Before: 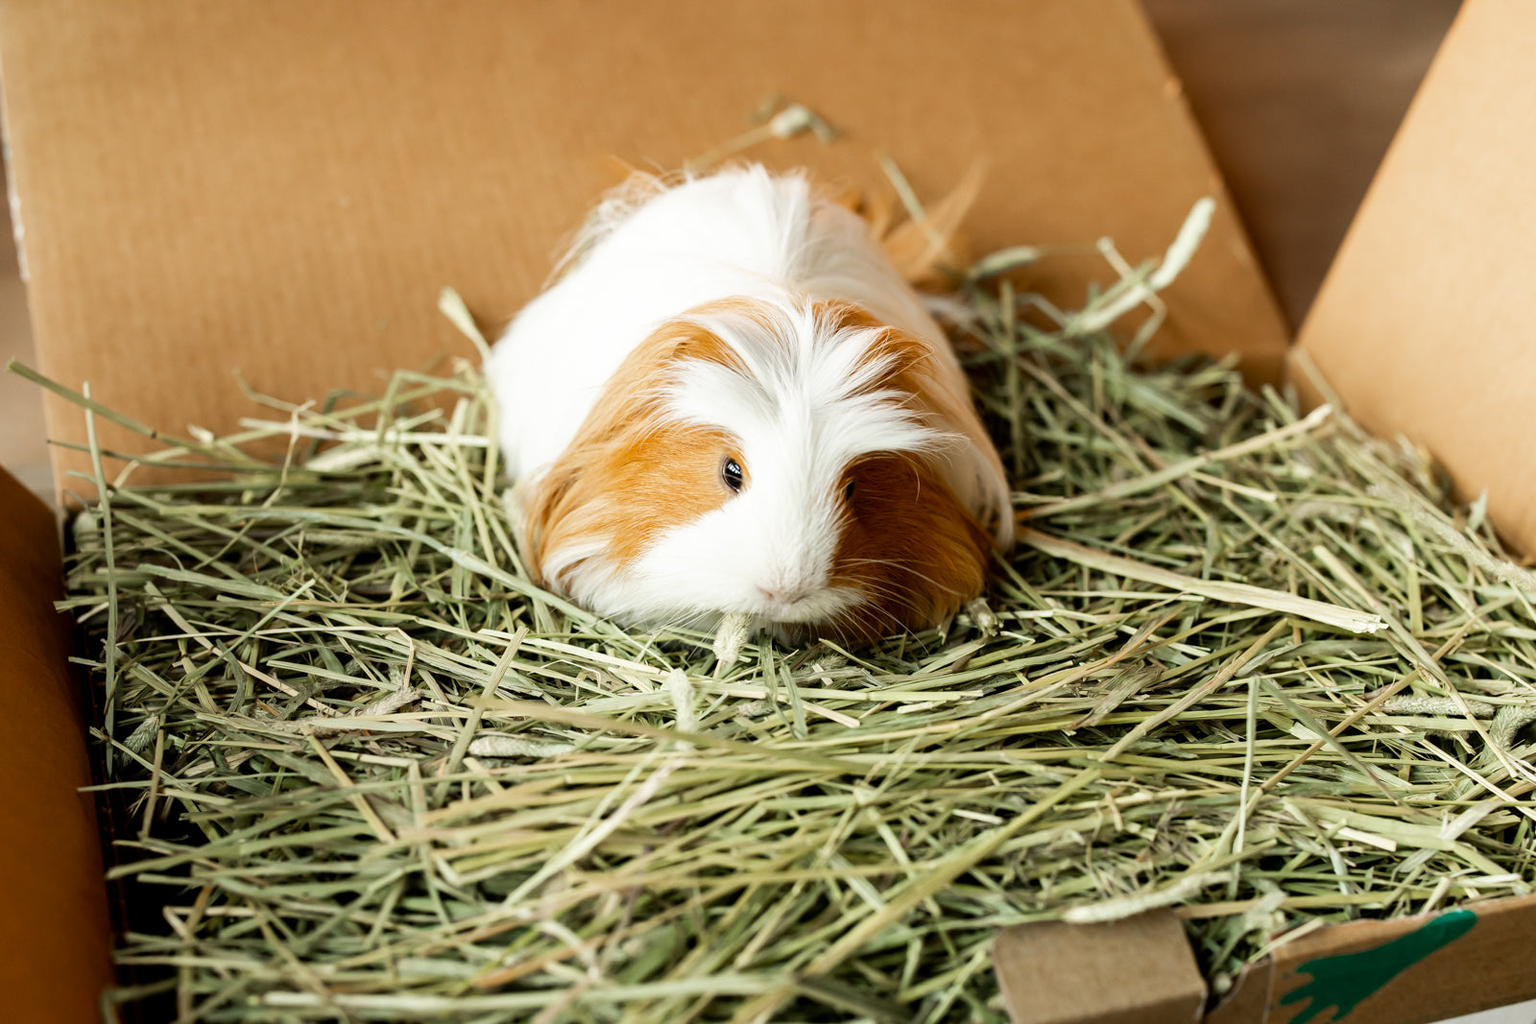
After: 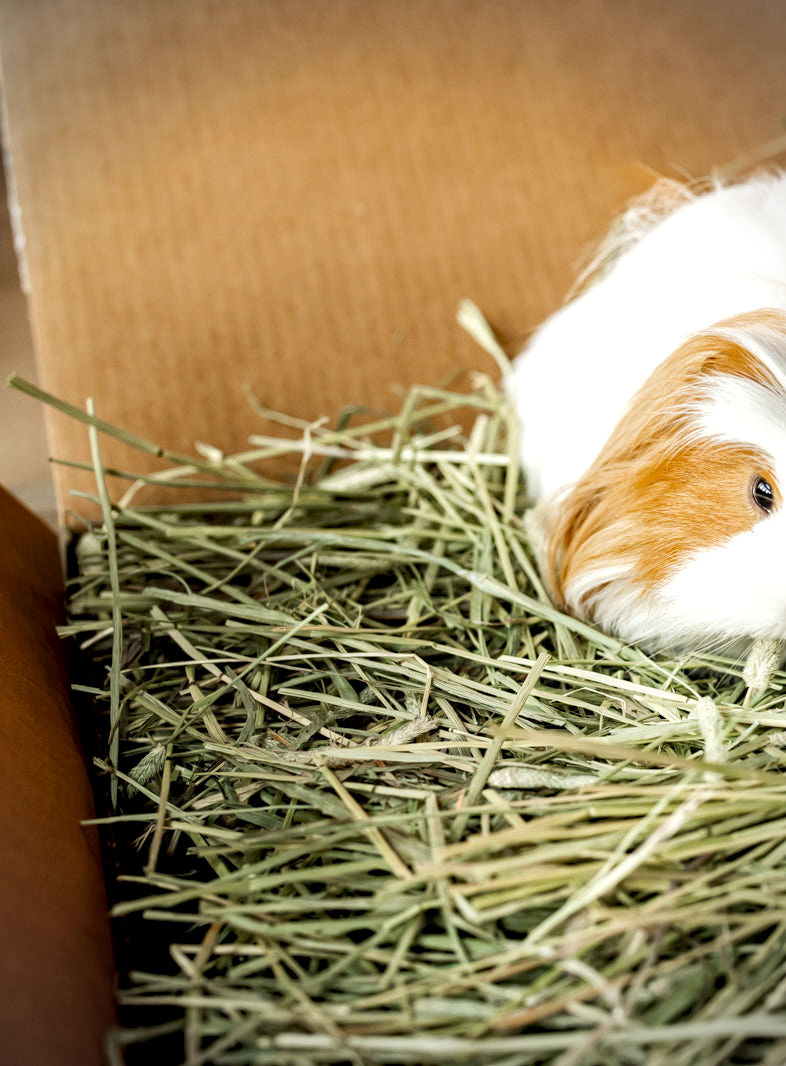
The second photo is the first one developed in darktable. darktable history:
haze removal: compatibility mode true, adaptive false
crop and rotate: left 0%, top 0%, right 50.845%
vignetting: on, module defaults
local contrast: highlights 99%, shadows 86%, detail 160%, midtone range 0.2
